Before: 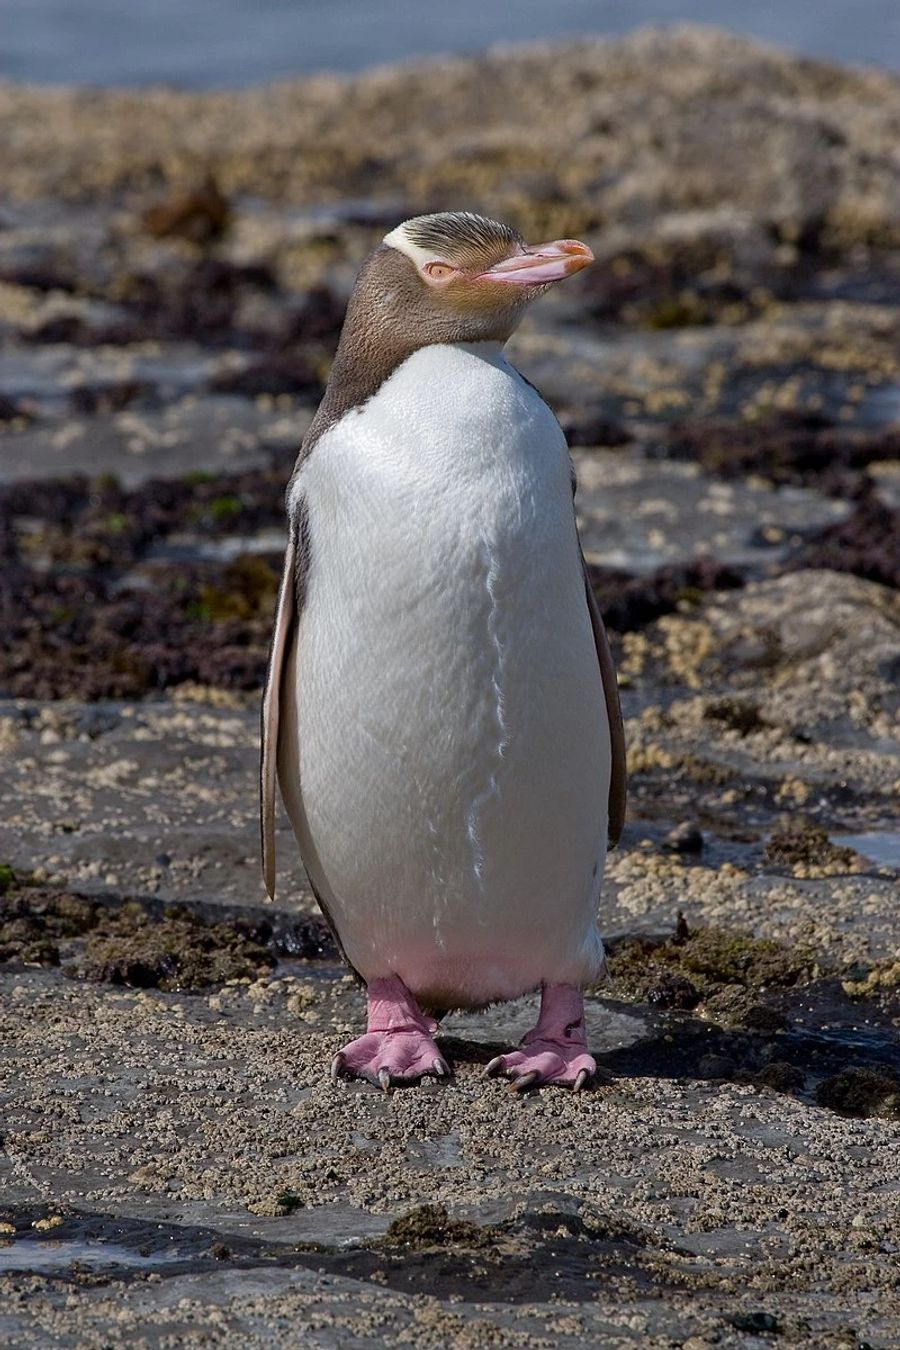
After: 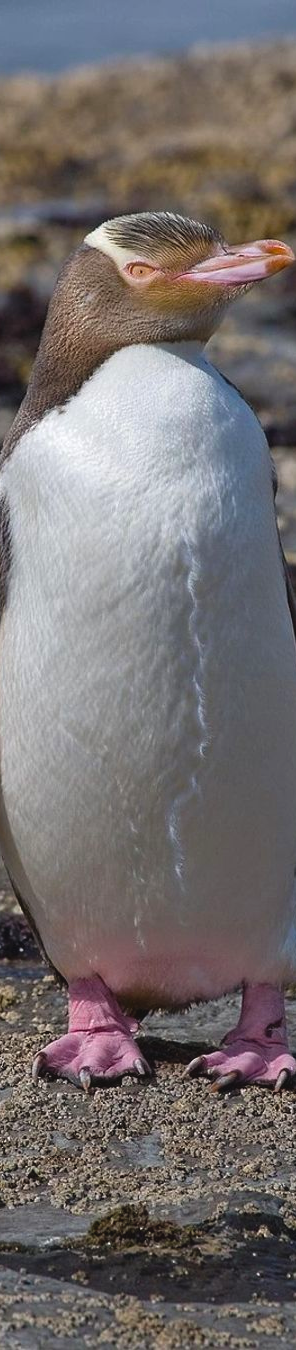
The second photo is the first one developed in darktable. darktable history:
color balance rgb: global offset › luminance 0.486%, perceptual saturation grading › global saturation 19.869%
contrast equalizer: y [[0.5 ×4, 0.524, 0.59], [0.5 ×6], [0.5 ×6], [0, 0, 0, 0.01, 0.045, 0.012], [0, 0, 0, 0.044, 0.195, 0.131]], mix -0.28
crop: left 33.329%, right 33.774%
